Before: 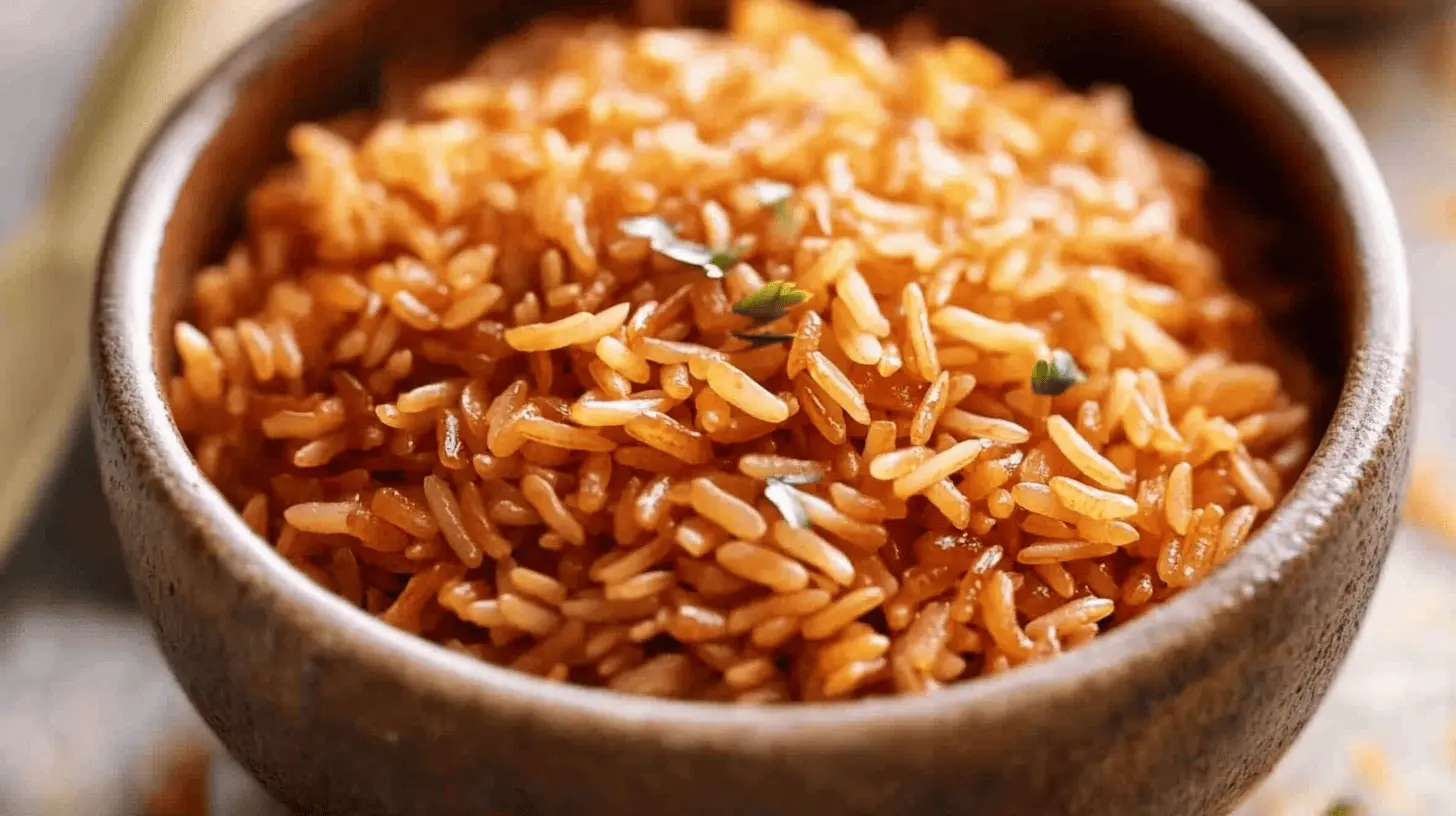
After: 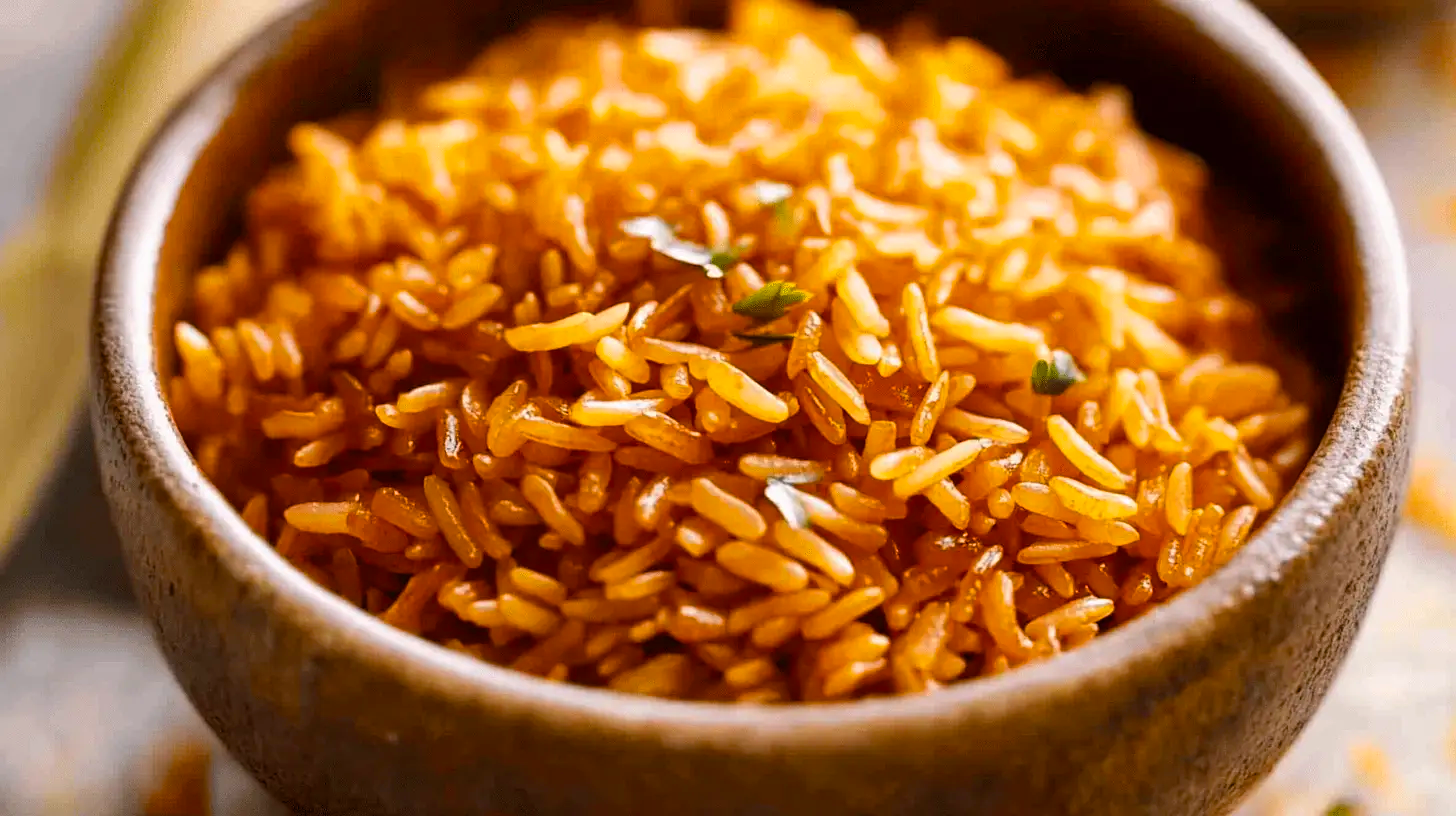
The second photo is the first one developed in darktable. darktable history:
sharpen: amount 0.2
color balance rgb: linear chroma grading › global chroma 15%, perceptual saturation grading › global saturation 30%
